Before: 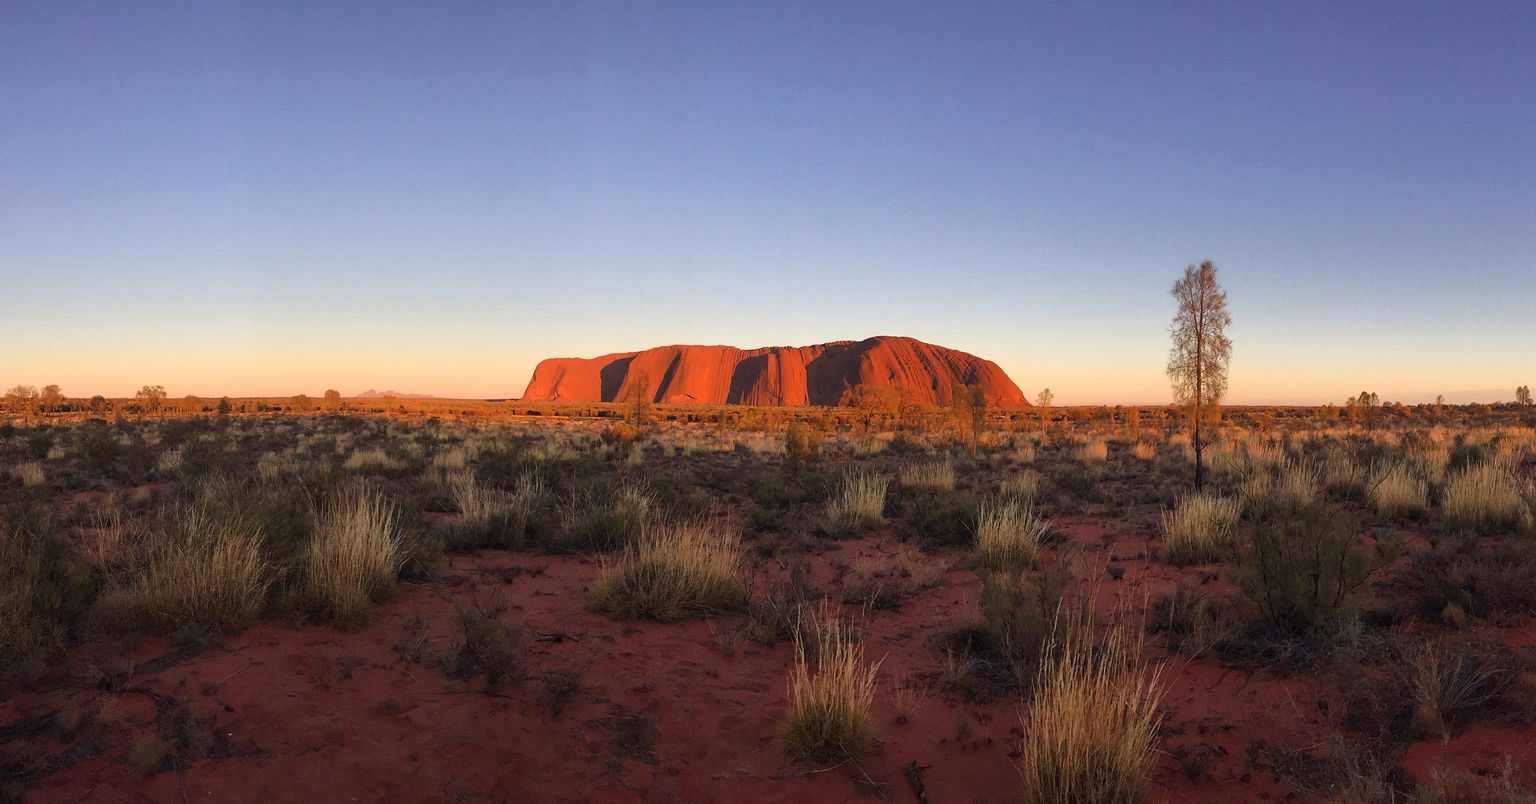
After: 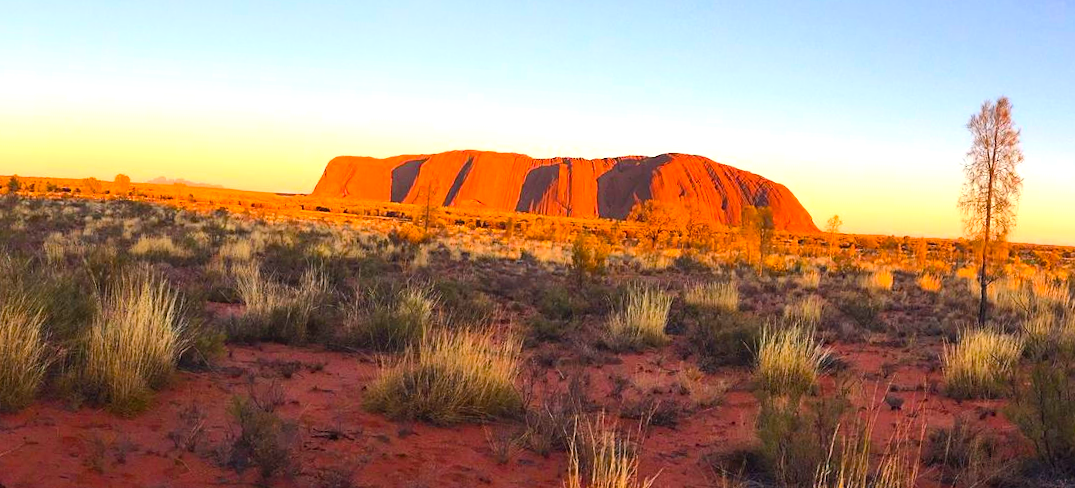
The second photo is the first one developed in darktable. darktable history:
contrast brightness saturation: contrast 0.2, brightness 0.15, saturation 0.14
color balance rgb: perceptual saturation grading › global saturation 30%, global vibrance 20%
crop and rotate: angle -3.37°, left 9.79%, top 20.73%, right 12.42%, bottom 11.82%
exposure: exposure 0.785 EV, compensate highlight preservation false
